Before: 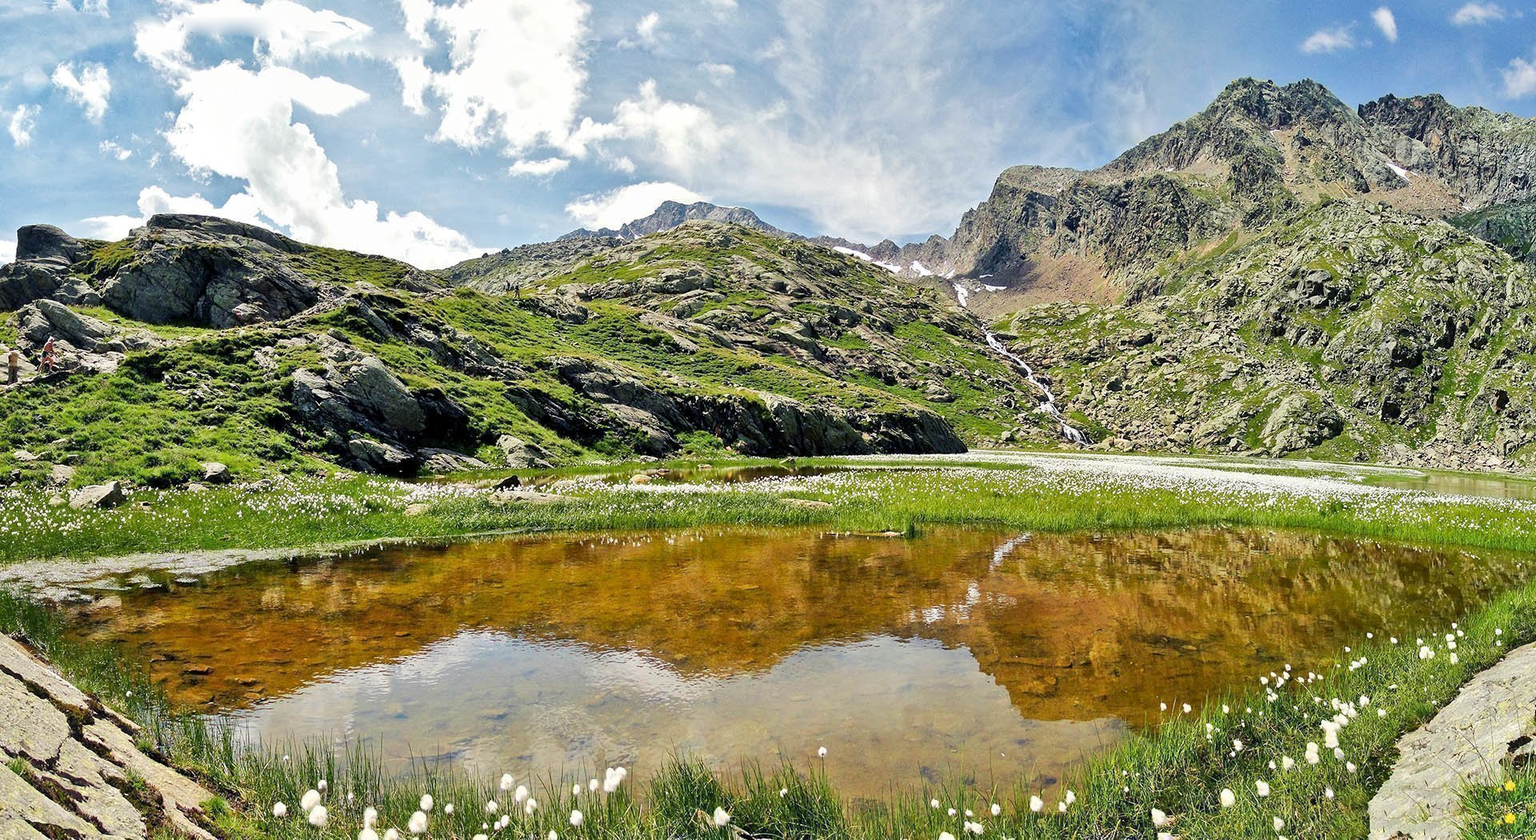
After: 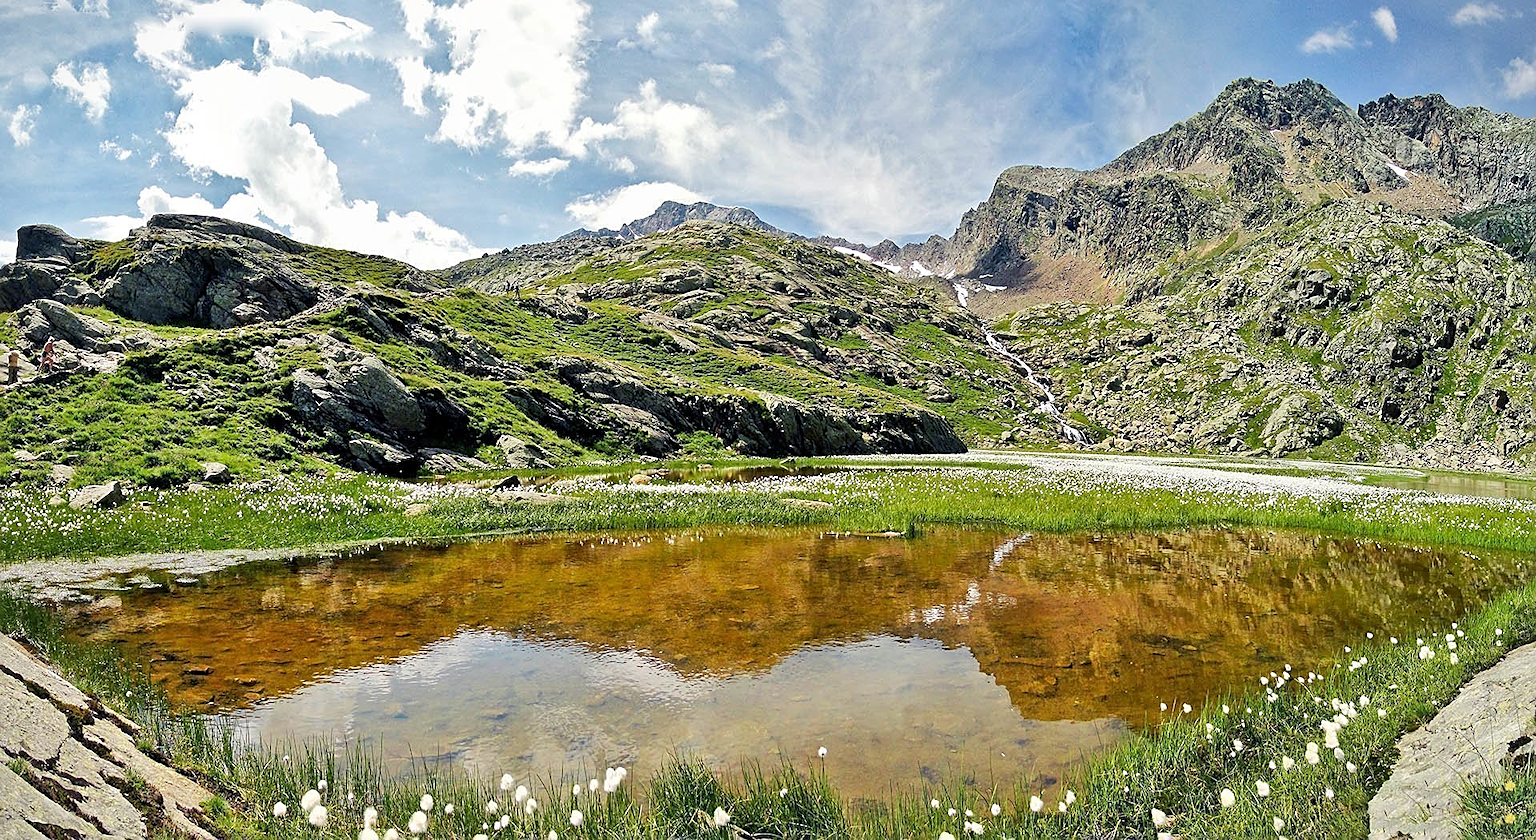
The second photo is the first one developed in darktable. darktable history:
vignetting: fall-off start 100%, brightness -0.282, width/height ratio 1.31
sharpen: on, module defaults
